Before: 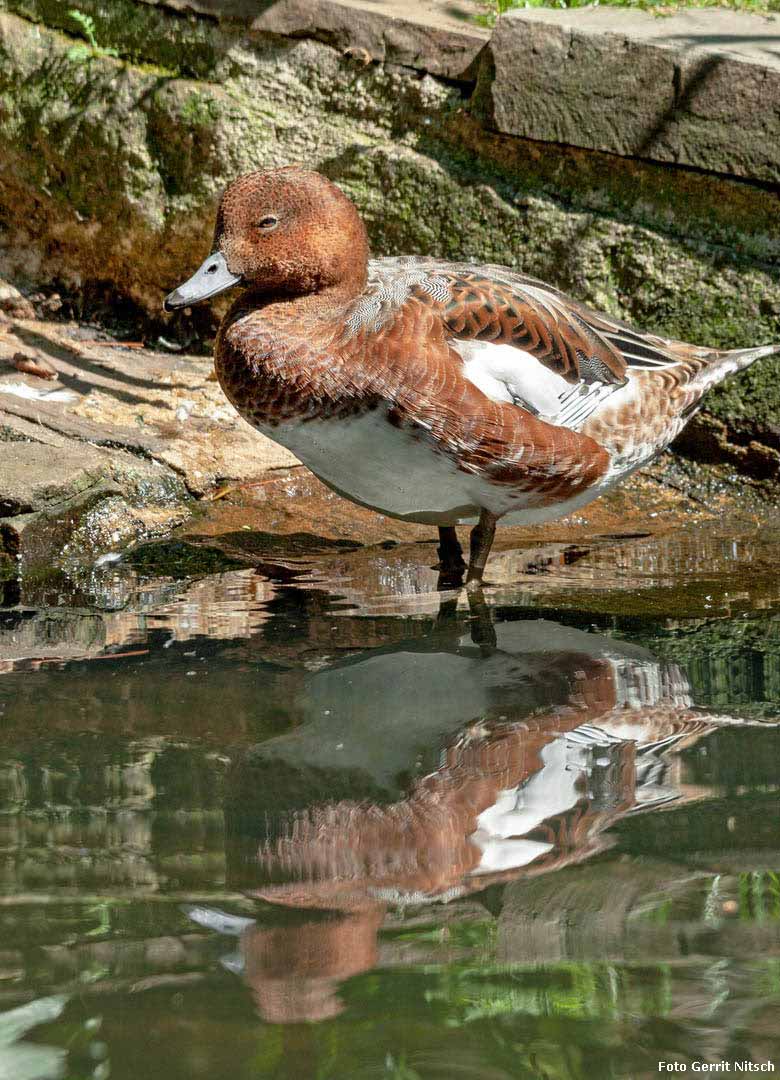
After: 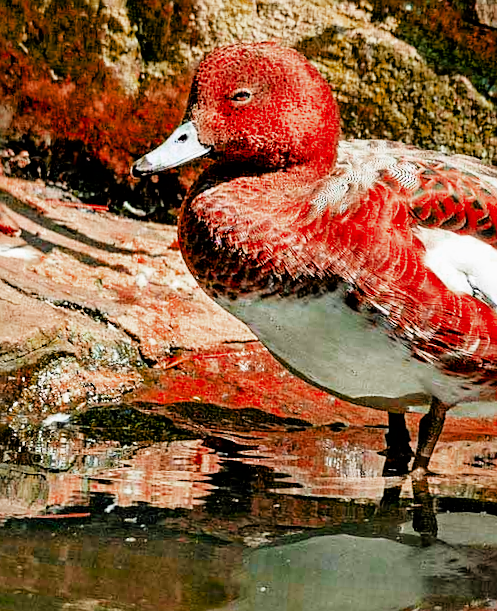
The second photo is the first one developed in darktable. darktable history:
color balance rgb: perceptual saturation grading › global saturation 29.732%, global vibrance 20%
color zones: curves: ch0 [(0, 0.299) (0.25, 0.383) (0.456, 0.352) (0.736, 0.571)]; ch1 [(0, 0.63) (0.151, 0.568) (0.254, 0.416) (0.47, 0.558) (0.732, 0.37) (0.909, 0.492)]; ch2 [(0.004, 0.604) (0.158, 0.443) (0.257, 0.403) (0.761, 0.468)]
filmic rgb: black relative exposure -5.06 EV, white relative exposure 3.98 EV, hardness 2.89, contrast 1.297, highlights saturation mix -9.76%
exposure: black level correction 0, exposure 1 EV, compensate highlight preservation false
sharpen: on, module defaults
color correction: highlights b* -0.062, saturation 1.35
contrast brightness saturation: saturation -0.064
crop and rotate: angle -4.41°, left 2.068%, top 6.936%, right 27.602%, bottom 30.539%
